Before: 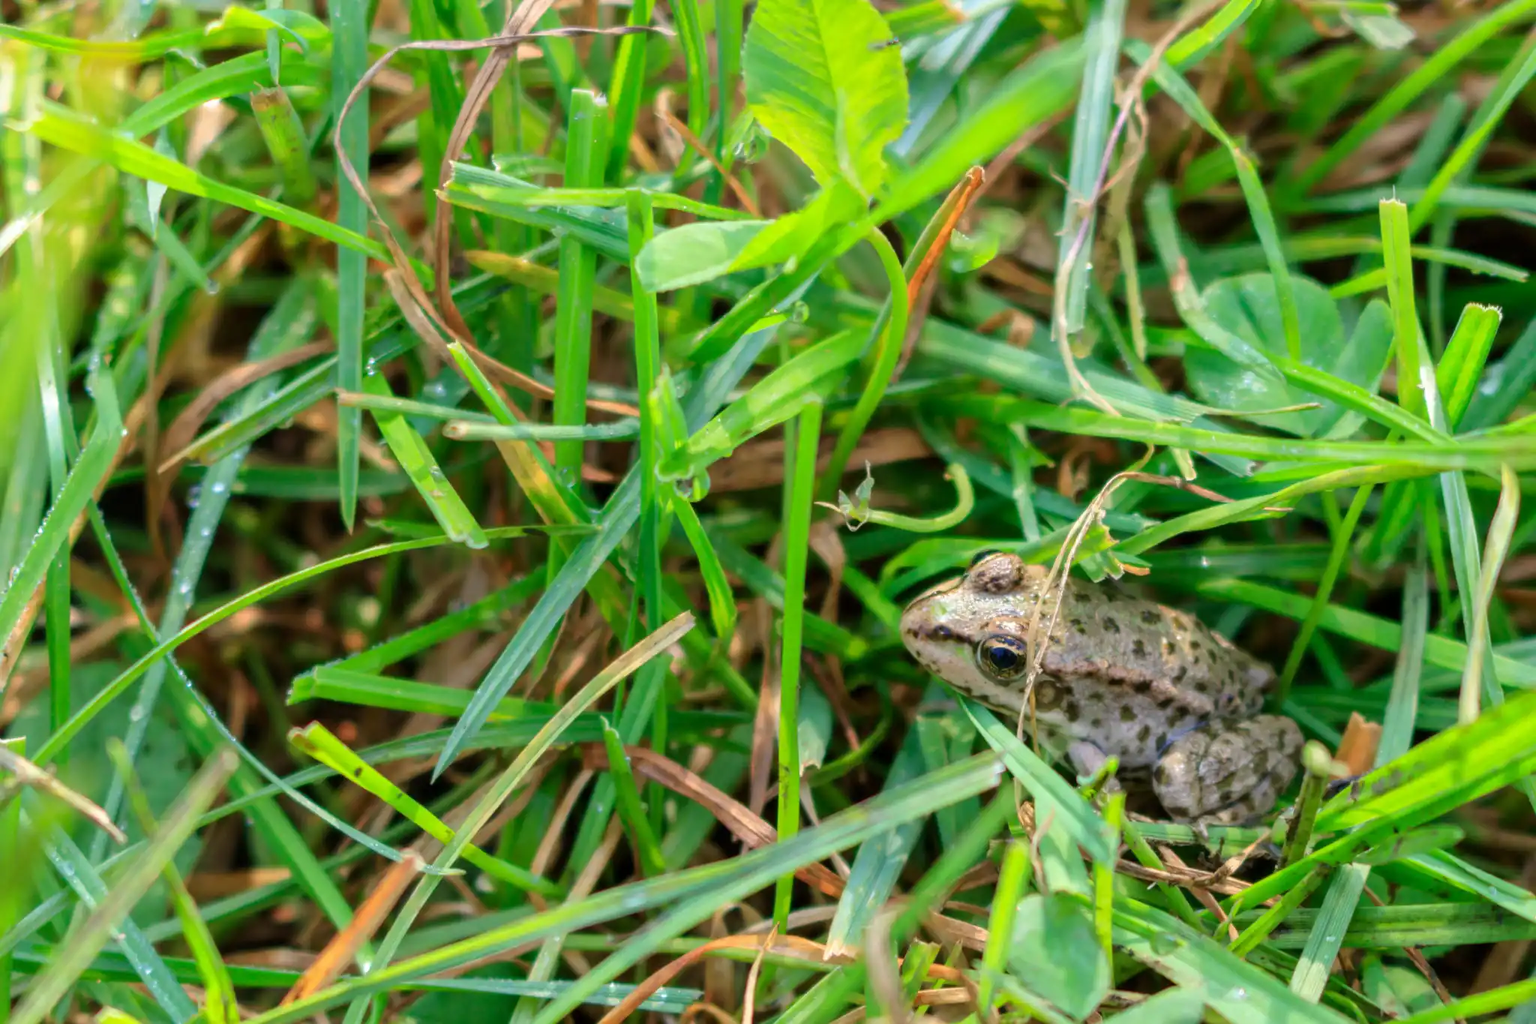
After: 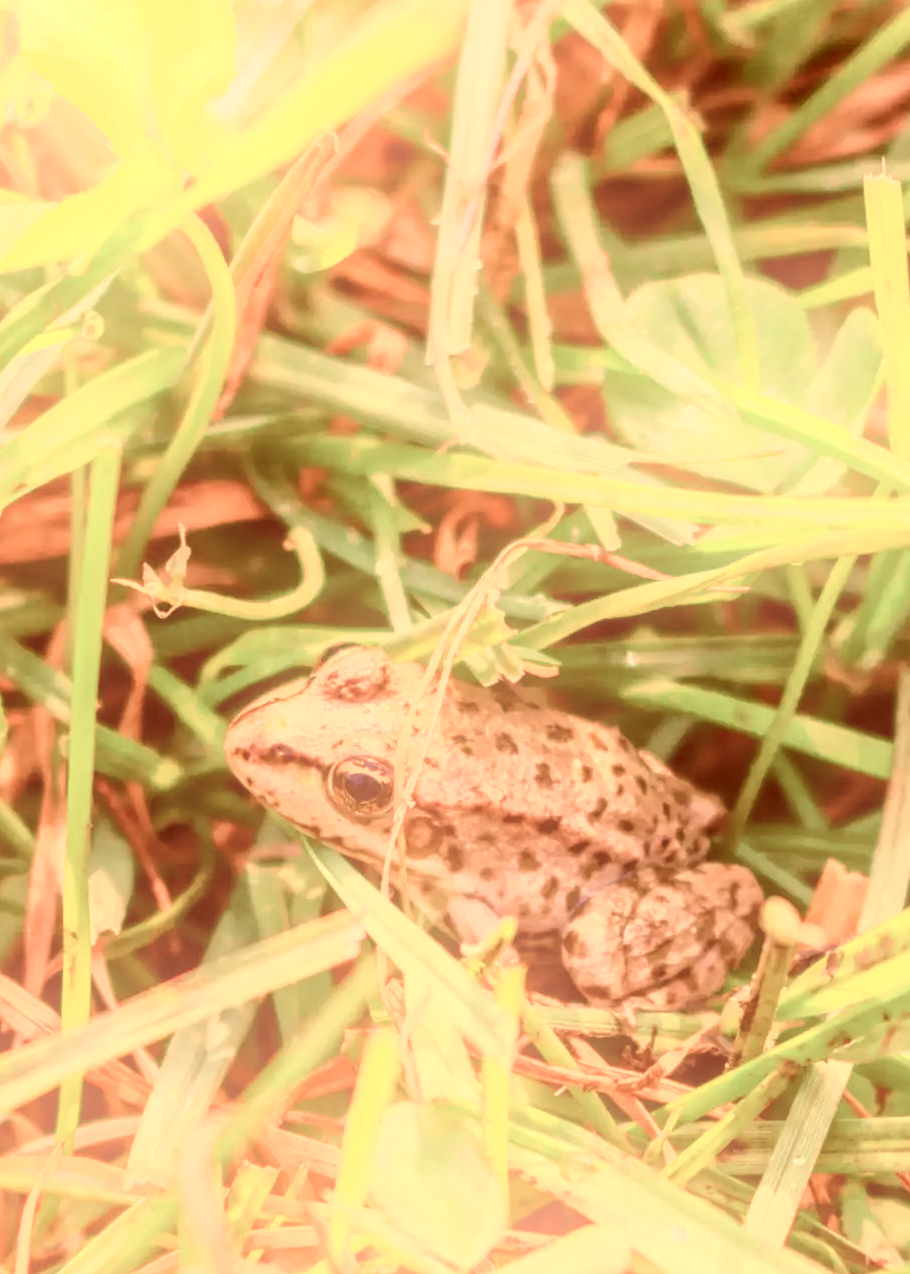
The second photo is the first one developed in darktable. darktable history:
contrast brightness saturation: contrast 0.43, brightness 0.56, saturation -0.19
local contrast: on, module defaults
crop: left 47.628%, top 6.643%, right 7.874%
tone equalizer: -8 EV -2 EV, -7 EV -2 EV, -6 EV -2 EV, -5 EV -2 EV, -4 EV -2 EV, -3 EV -2 EV, -2 EV -2 EV, -1 EV -1.63 EV, +0 EV -2 EV
color correction: highlights a* 9.03, highlights b* 8.71, shadows a* 40, shadows b* 40, saturation 0.8
exposure: black level correction 0, exposure 1.35 EV, compensate exposure bias true, compensate highlight preservation false
white balance: red 1.467, blue 0.684
bloom: on, module defaults
